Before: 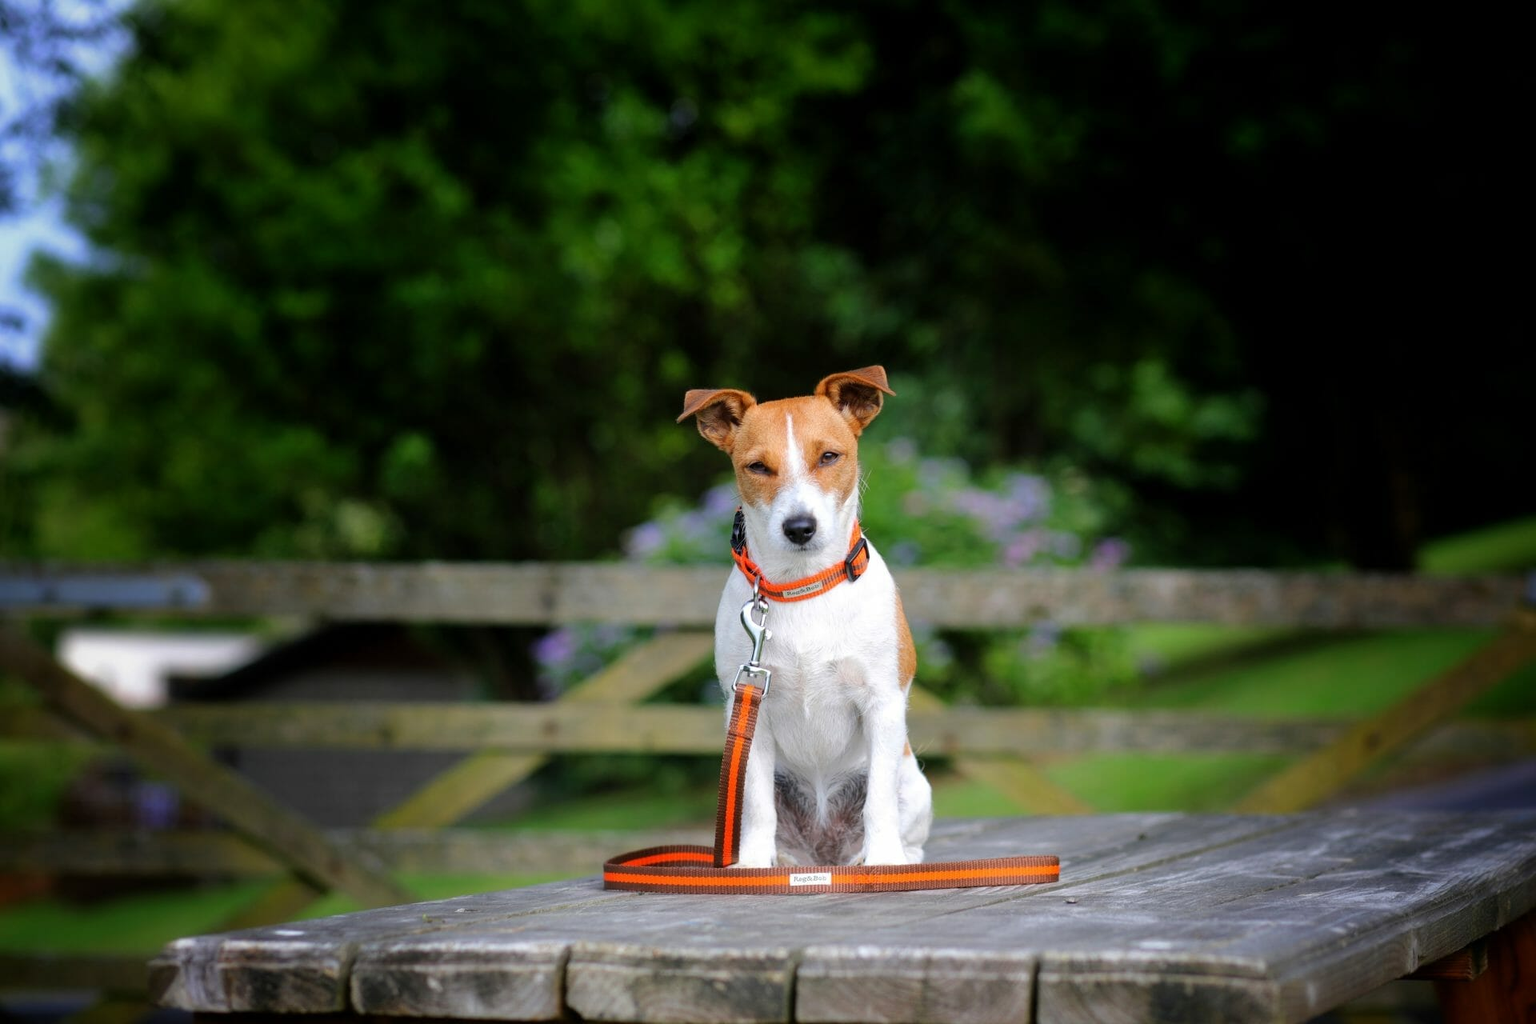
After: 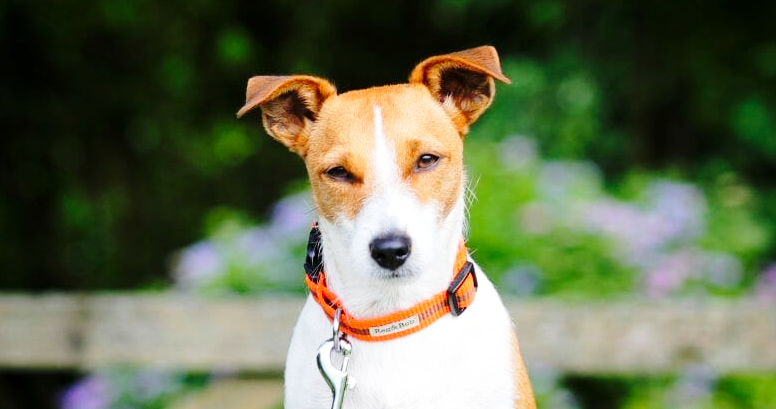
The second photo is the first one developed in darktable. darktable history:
base curve: curves: ch0 [(0, 0) (0.028, 0.03) (0.121, 0.232) (0.46, 0.748) (0.859, 0.968) (1, 1)], preserve colors none
crop: left 31.751%, top 32.172%, right 27.8%, bottom 35.83%
